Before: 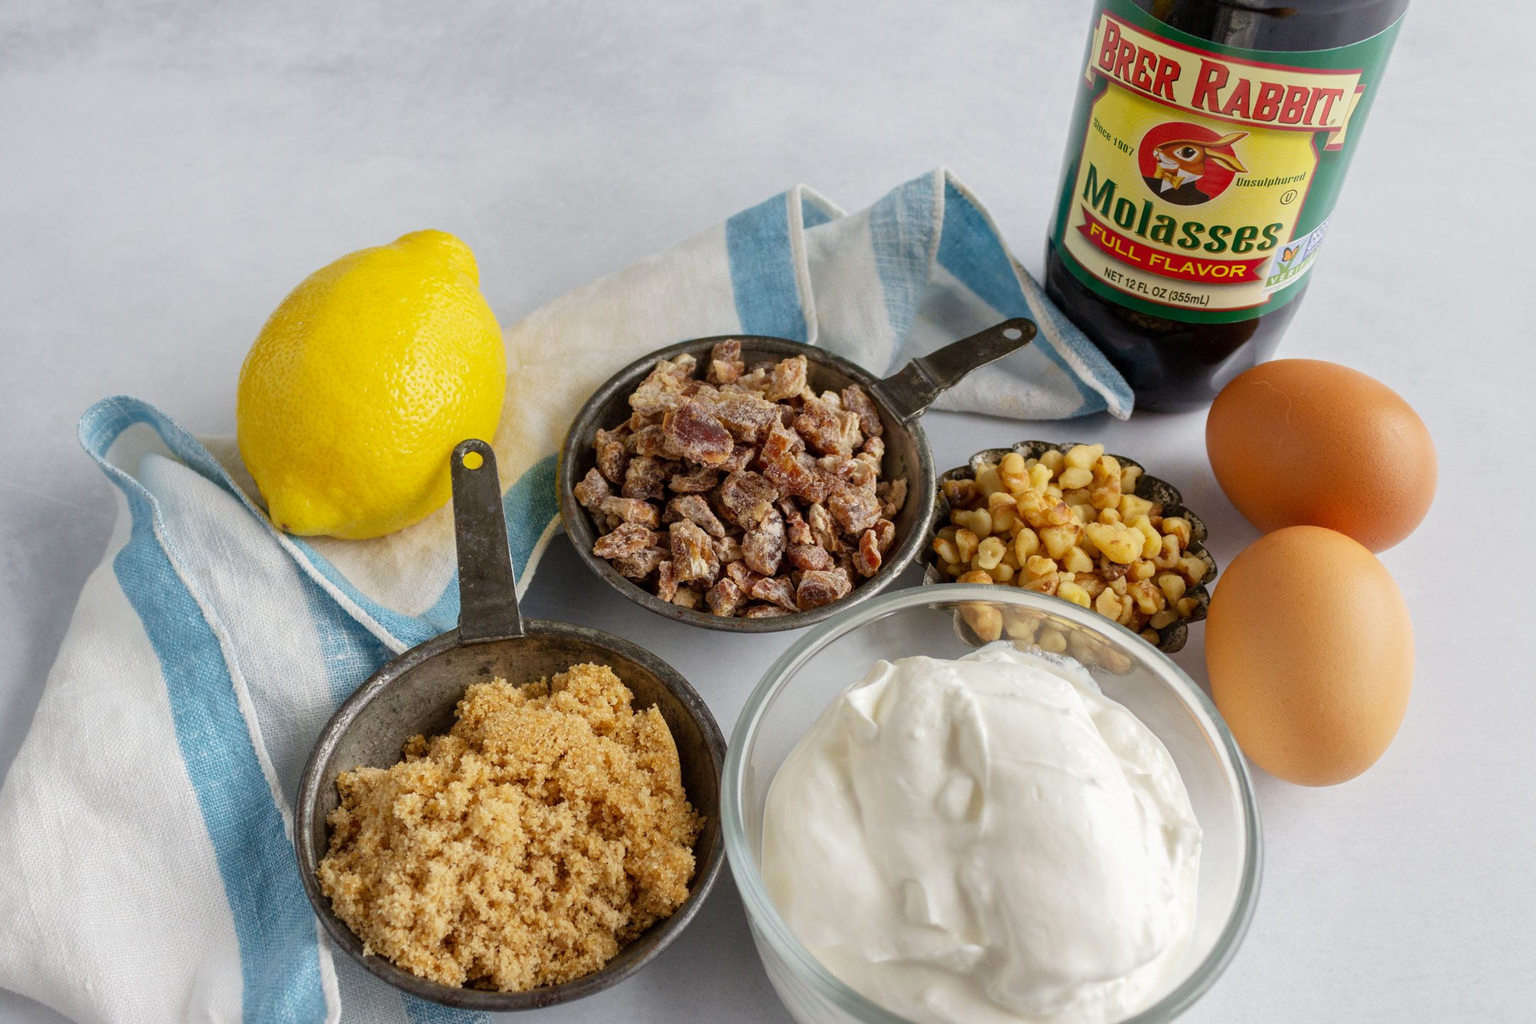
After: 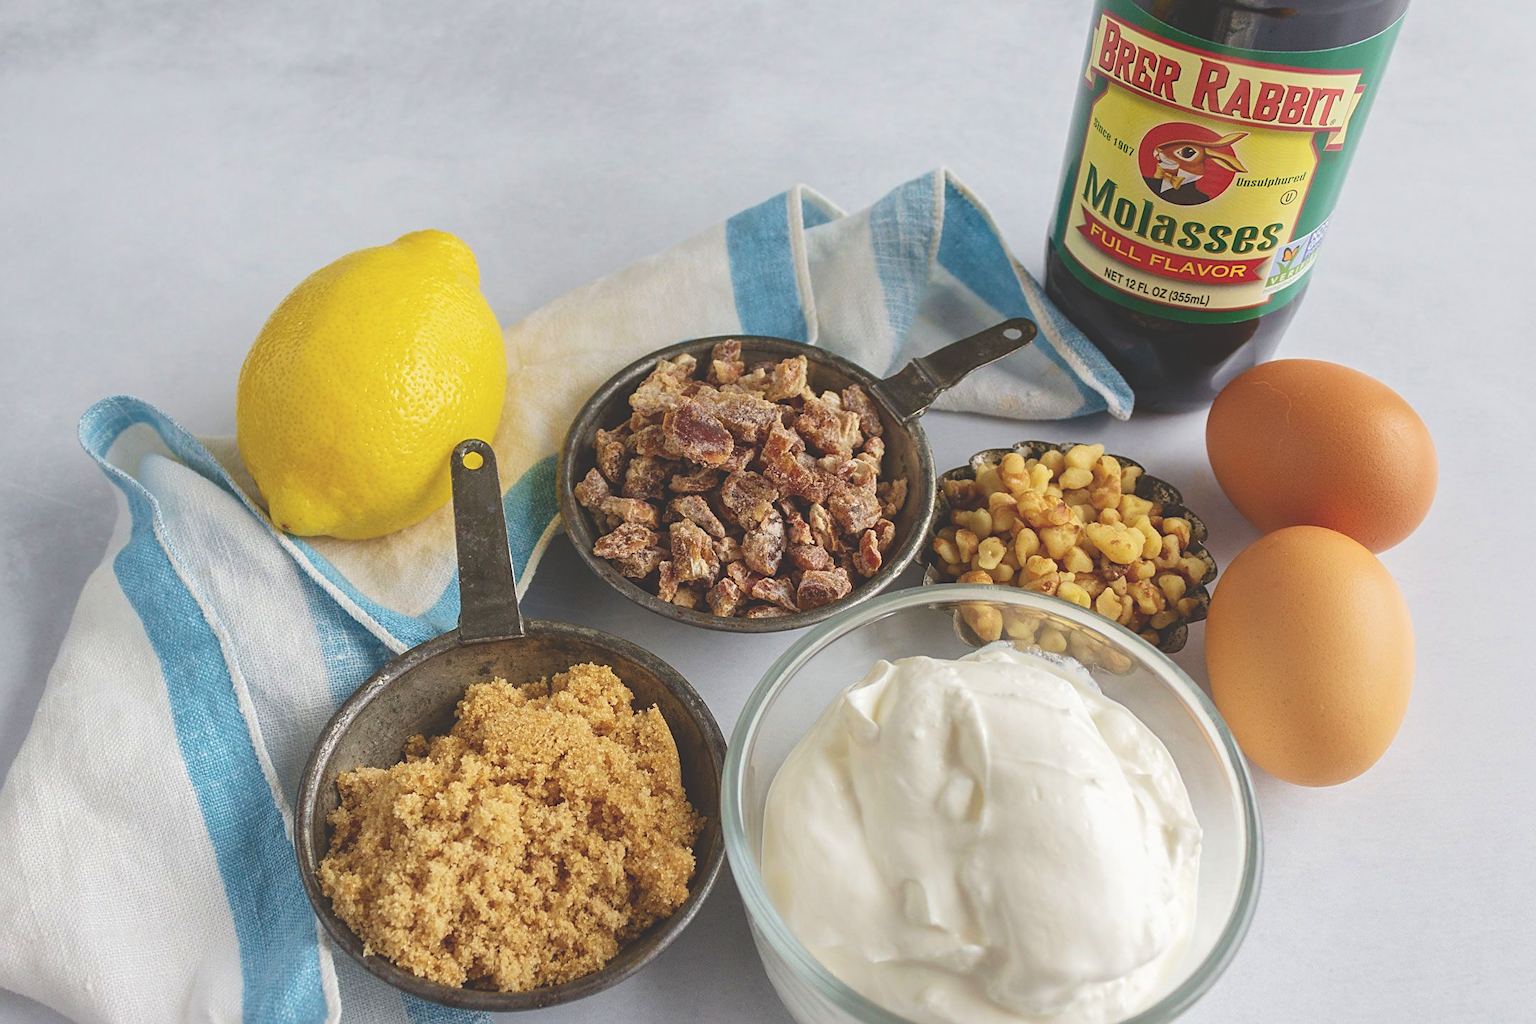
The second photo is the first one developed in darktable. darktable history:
exposure: black level correction -0.029, compensate exposure bias true, compensate highlight preservation false
sharpen: on, module defaults
velvia: on, module defaults
